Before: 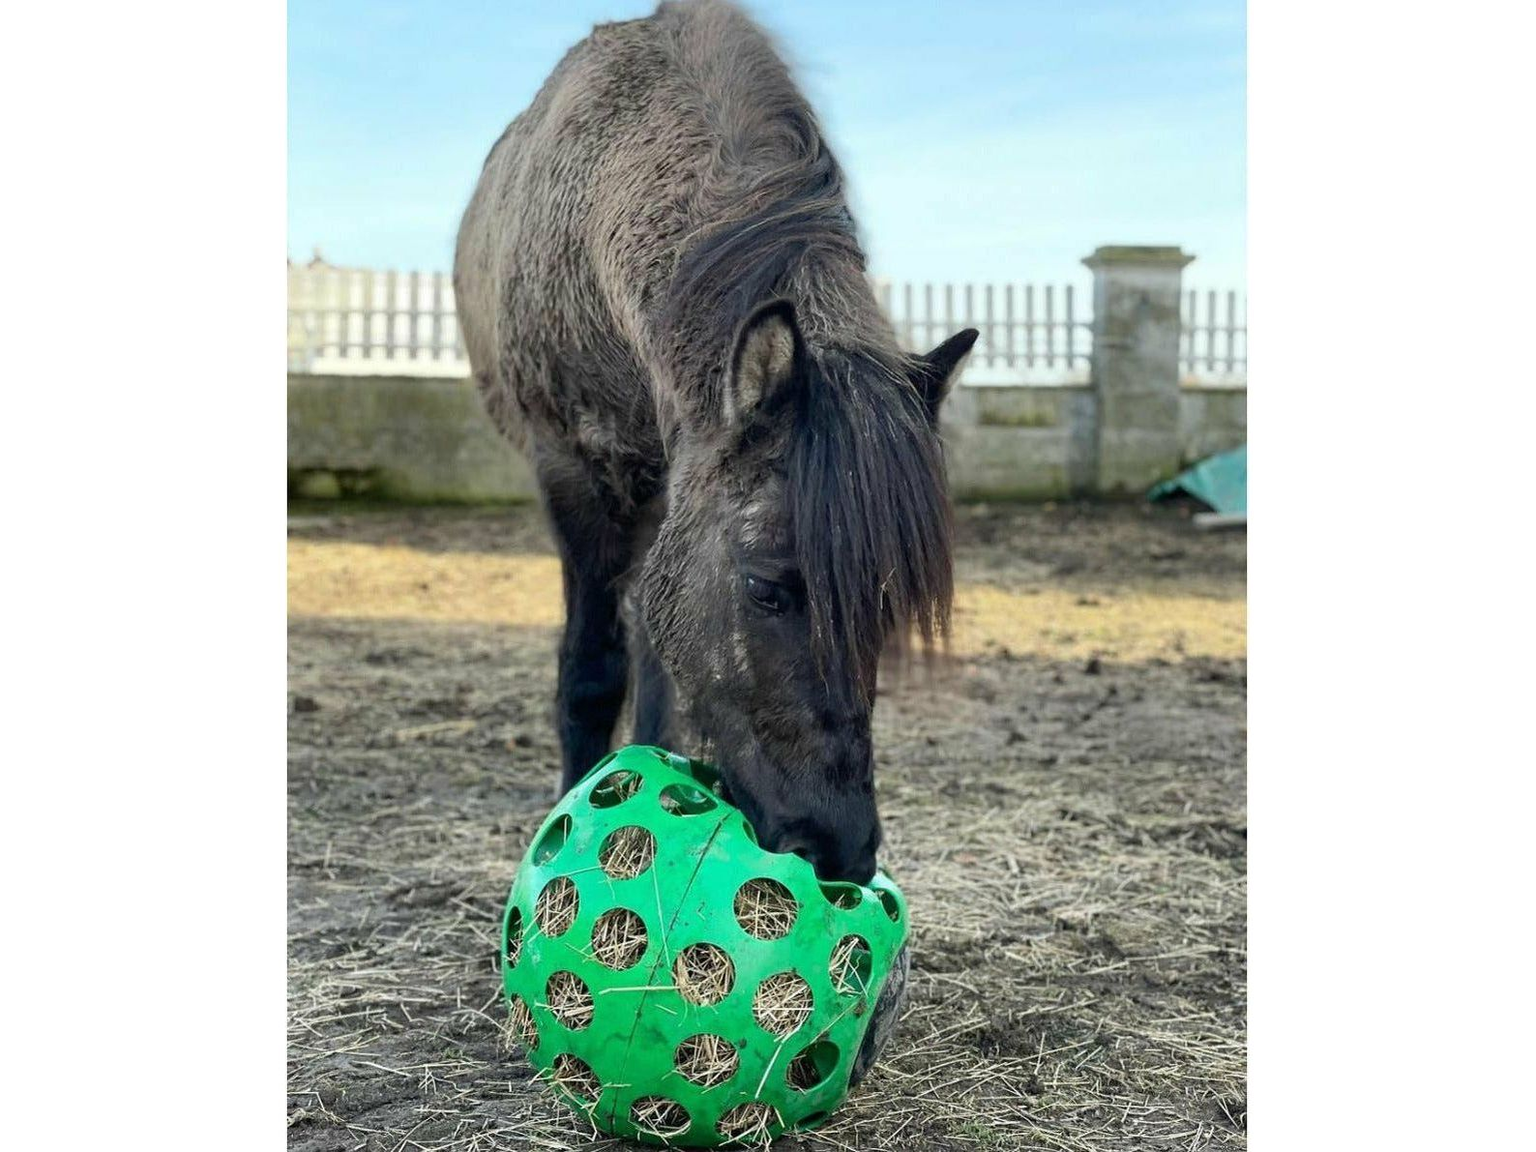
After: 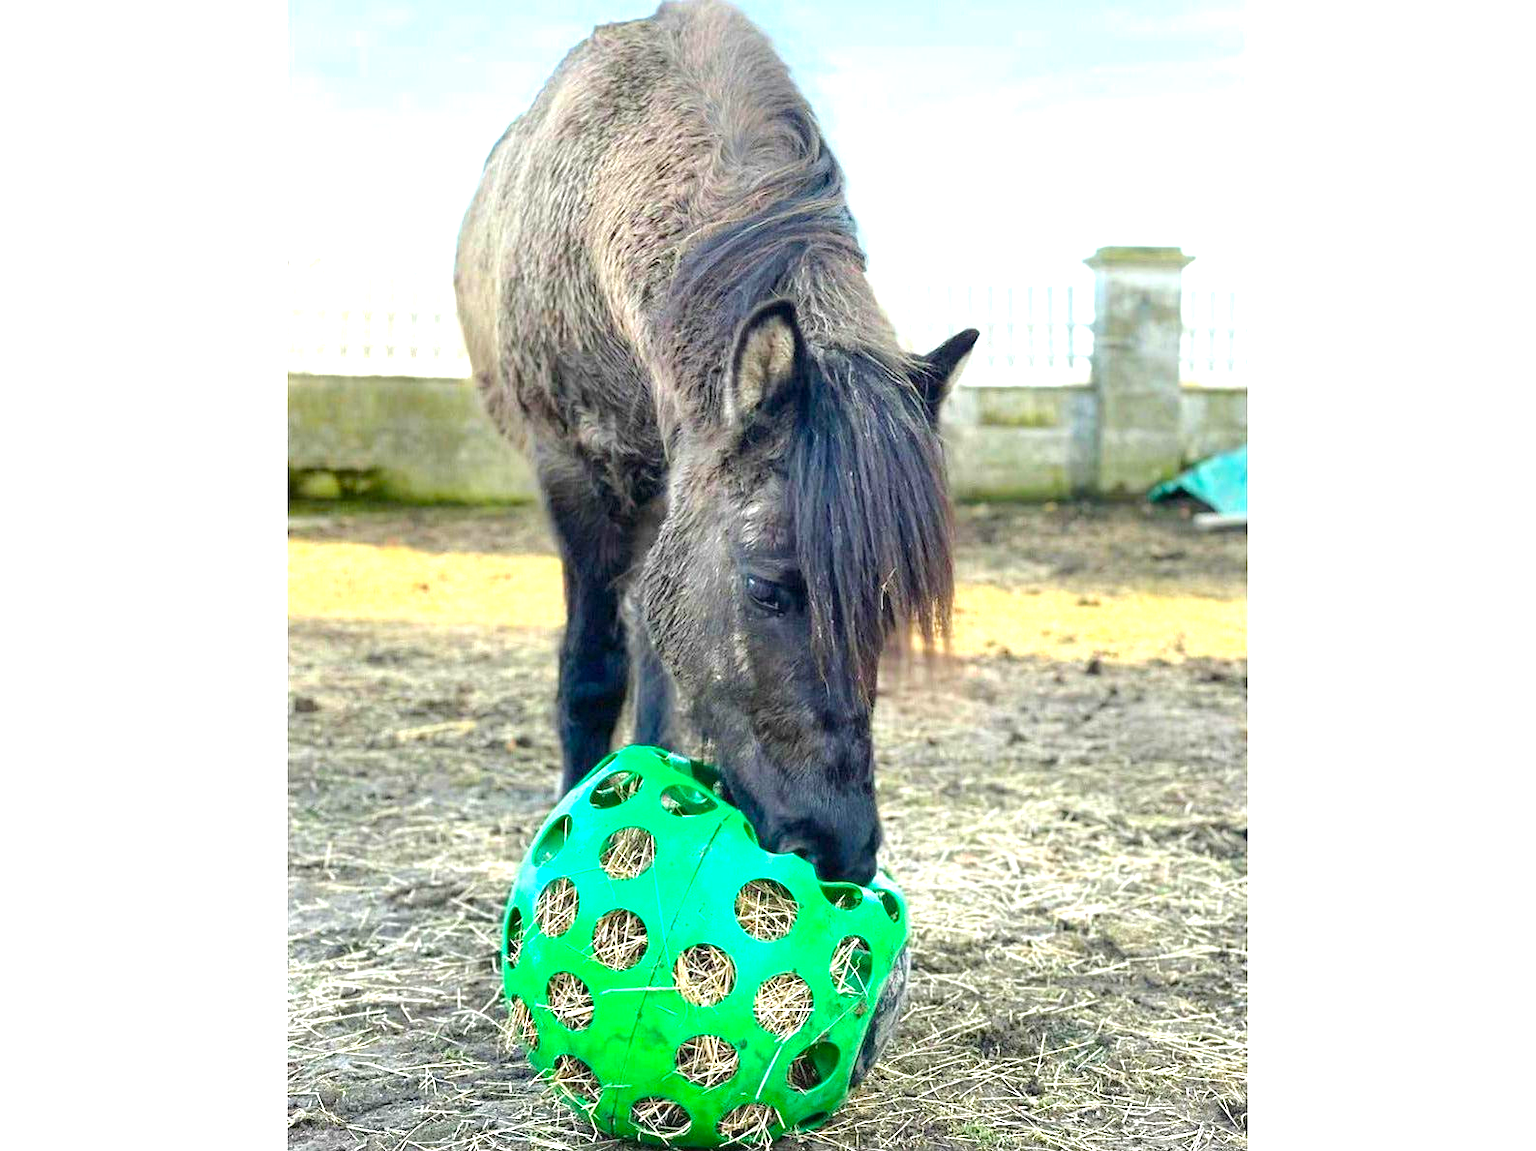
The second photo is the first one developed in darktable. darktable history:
exposure: black level correction 0, exposure 1.2 EV, compensate exposure bias true, compensate highlight preservation false
color balance rgb: perceptual saturation grading › global saturation 25%, perceptual brilliance grading › mid-tones 10%, perceptual brilliance grading › shadows 15%, global vibrance 20%
